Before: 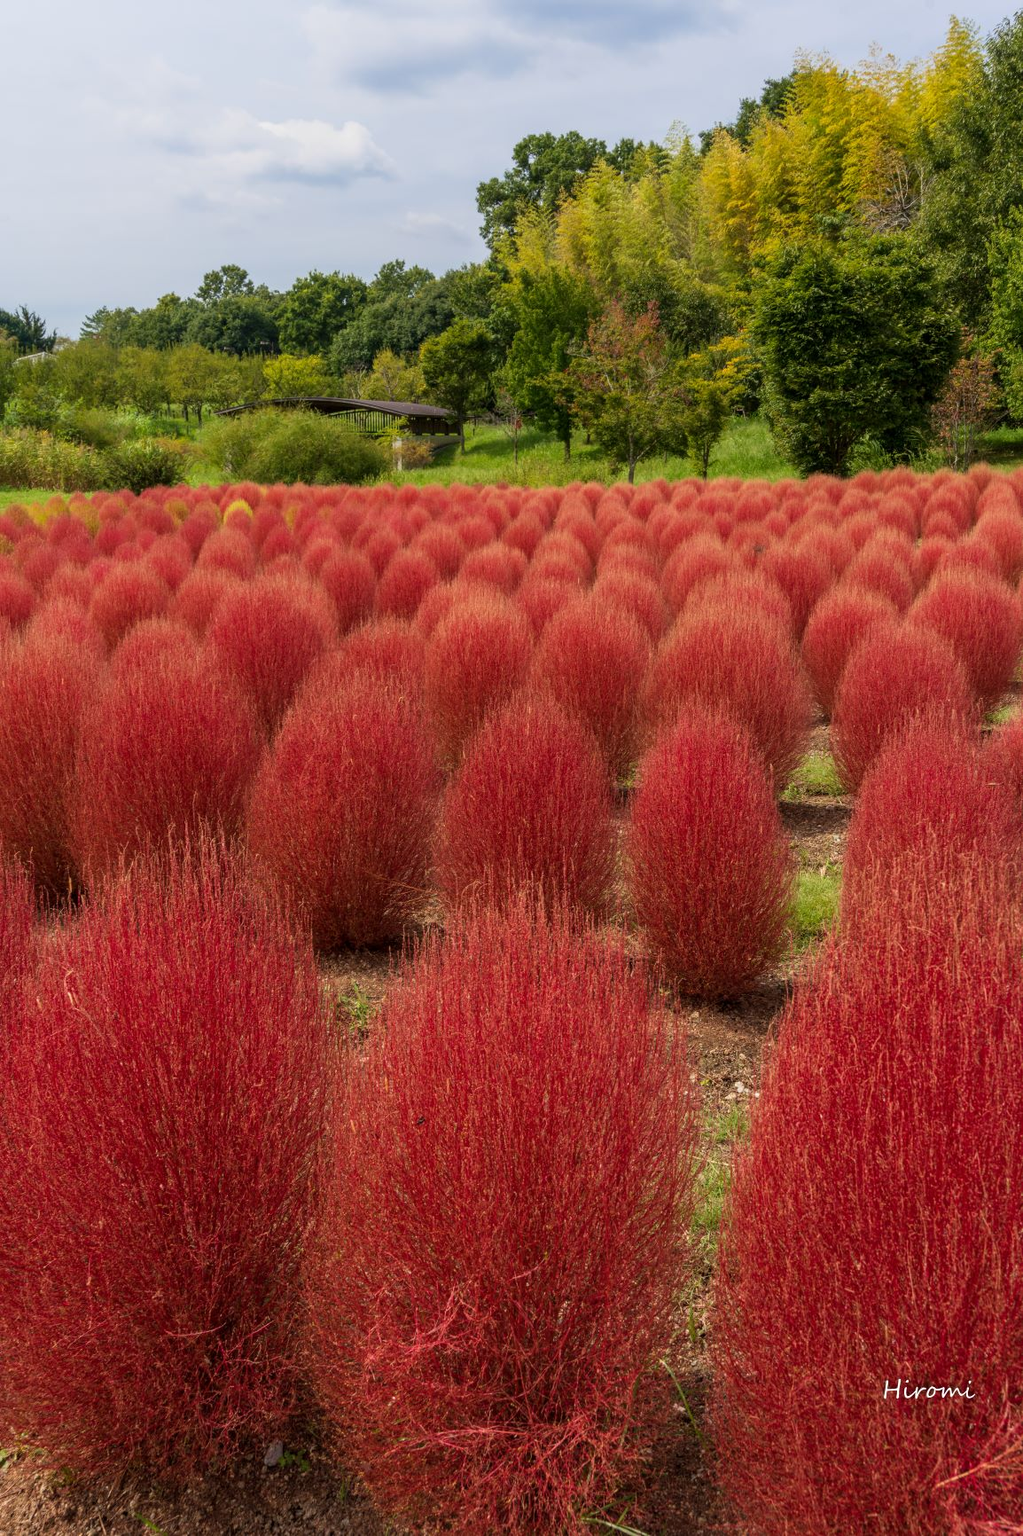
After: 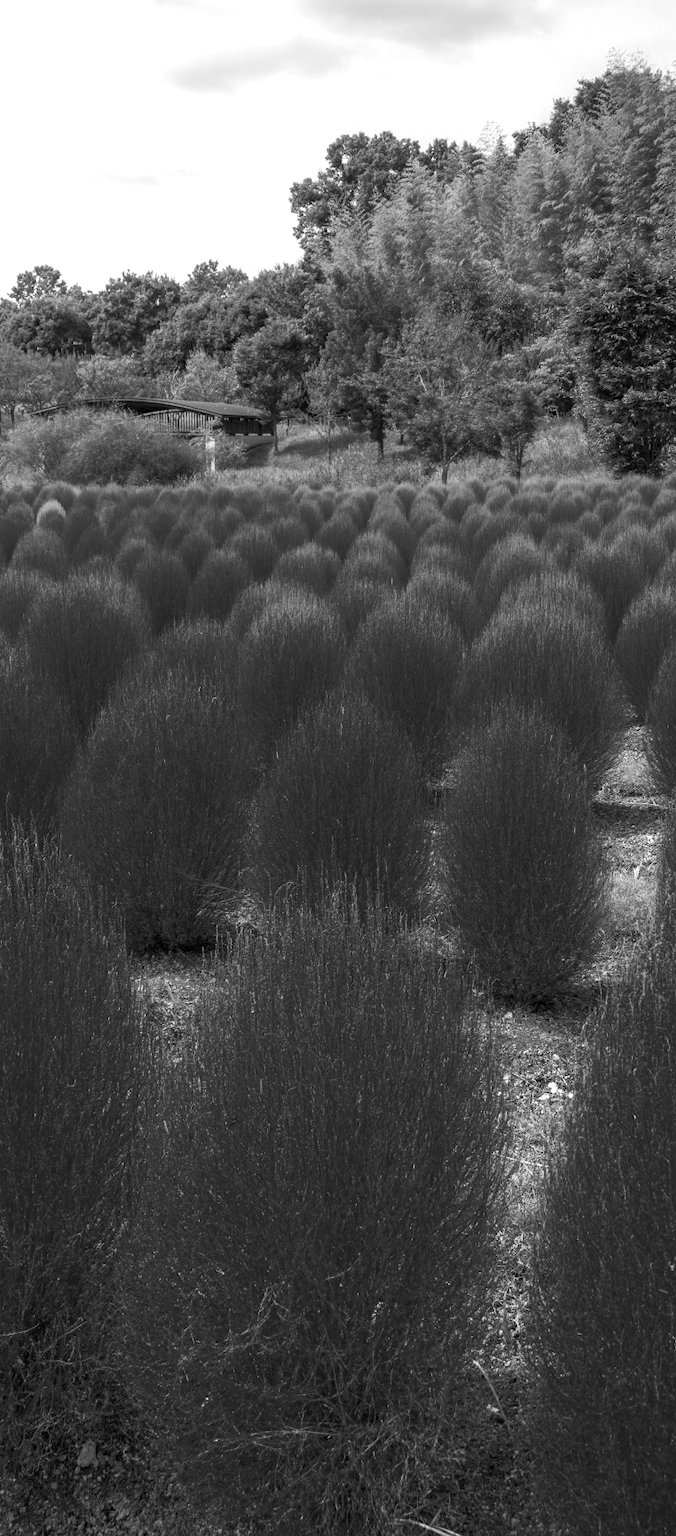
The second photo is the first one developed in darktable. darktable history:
tone equalizer: on, module defaults
exposure: black level correction 0, exposure 1.1 EV, compensate exposure bias true, compensate highlight preservation false
crop and rotate: left 18.442%, right 15.508%
vignetting: fall-off start 100%, brightness -0.282, width/height ratio 1.31
monochrome: a -11.7, b 1.62, size 0.5, highlights 0.38
color balance rgb: perceptual saturation grading › global saturation 20%, perceptual saturation grading › highlights -25%, perceptual saturation grading › shadows 50%
